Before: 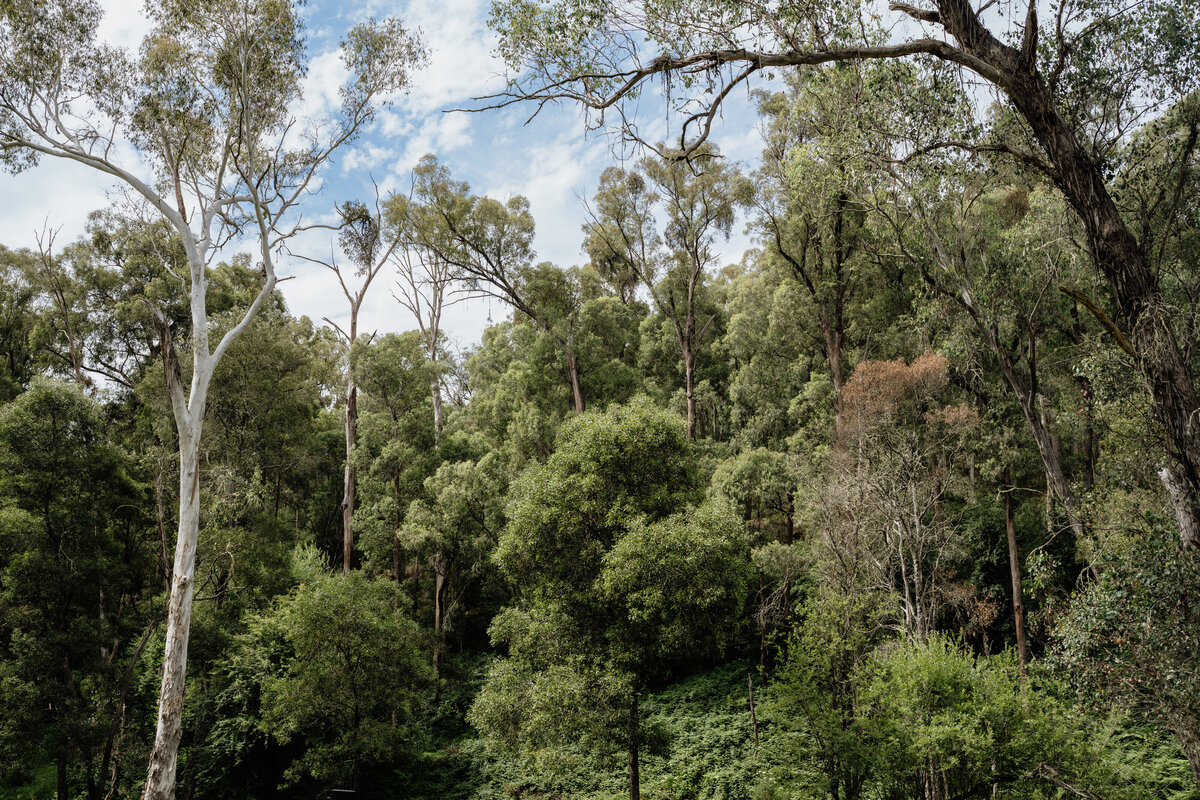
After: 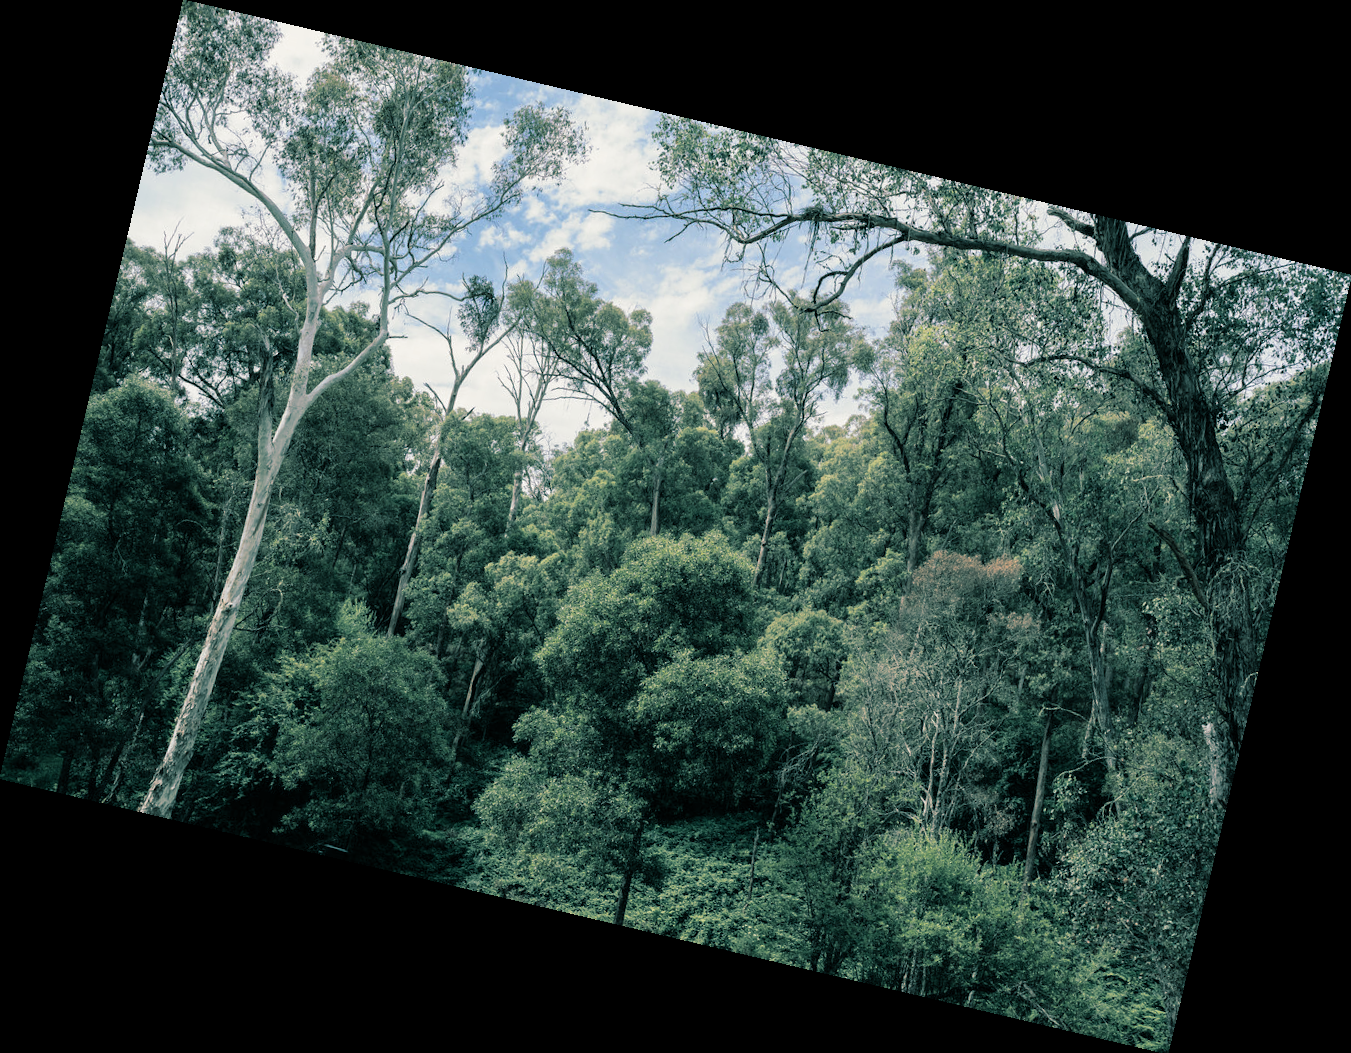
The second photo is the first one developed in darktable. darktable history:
rotate and perspective: rotation 13.27°, automatic cropping off
split-toning: shadows › hue 186.43°, highlights › hue 49.29°, compress 30.29%
